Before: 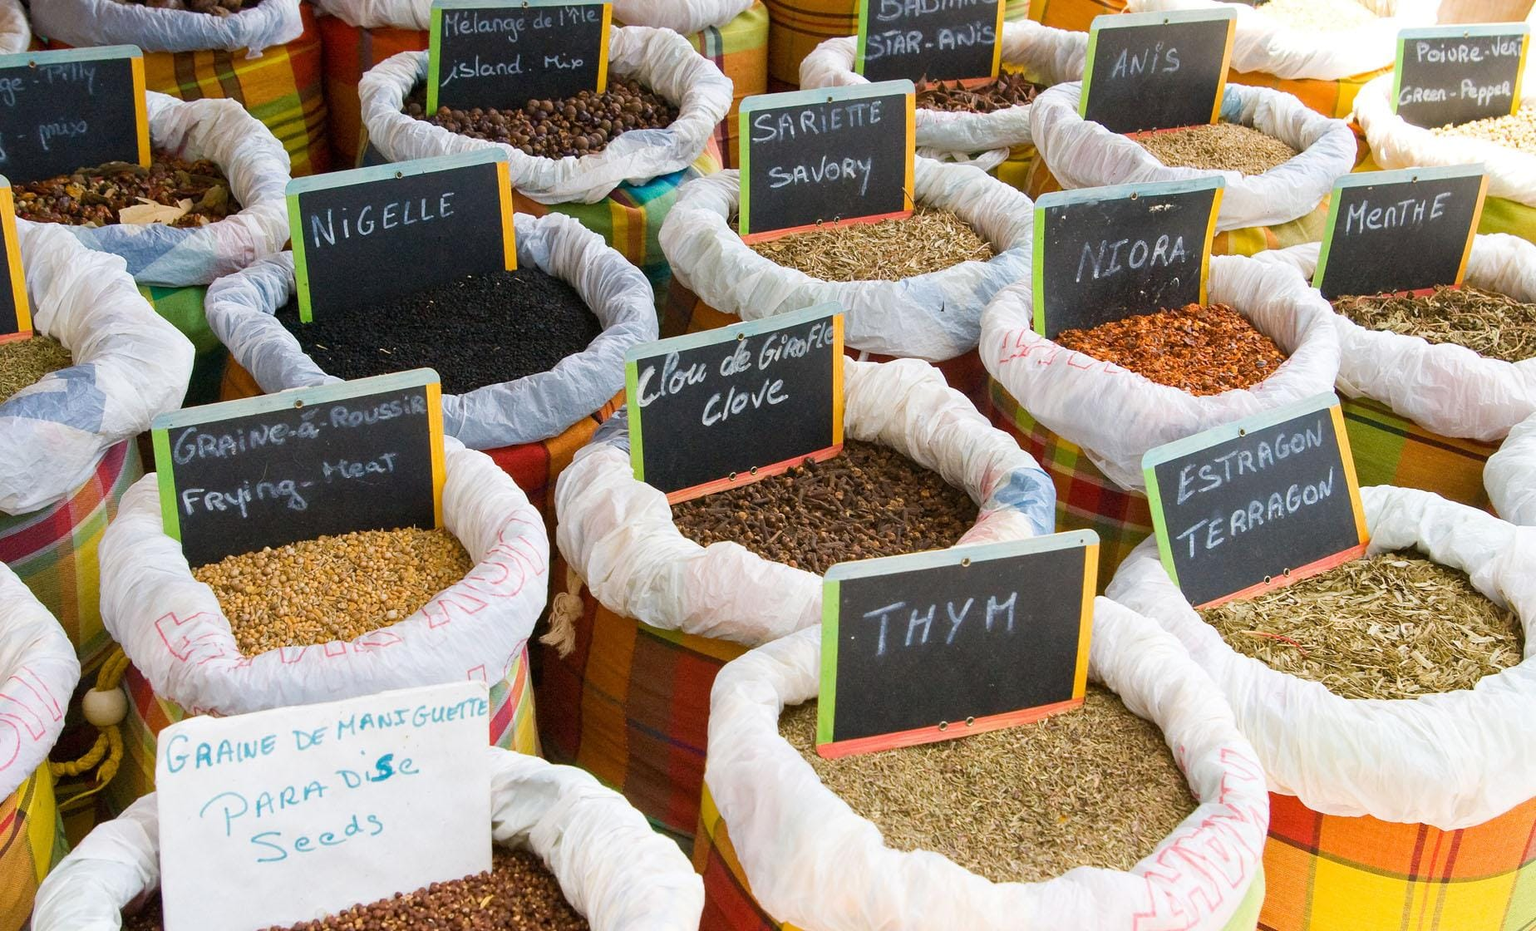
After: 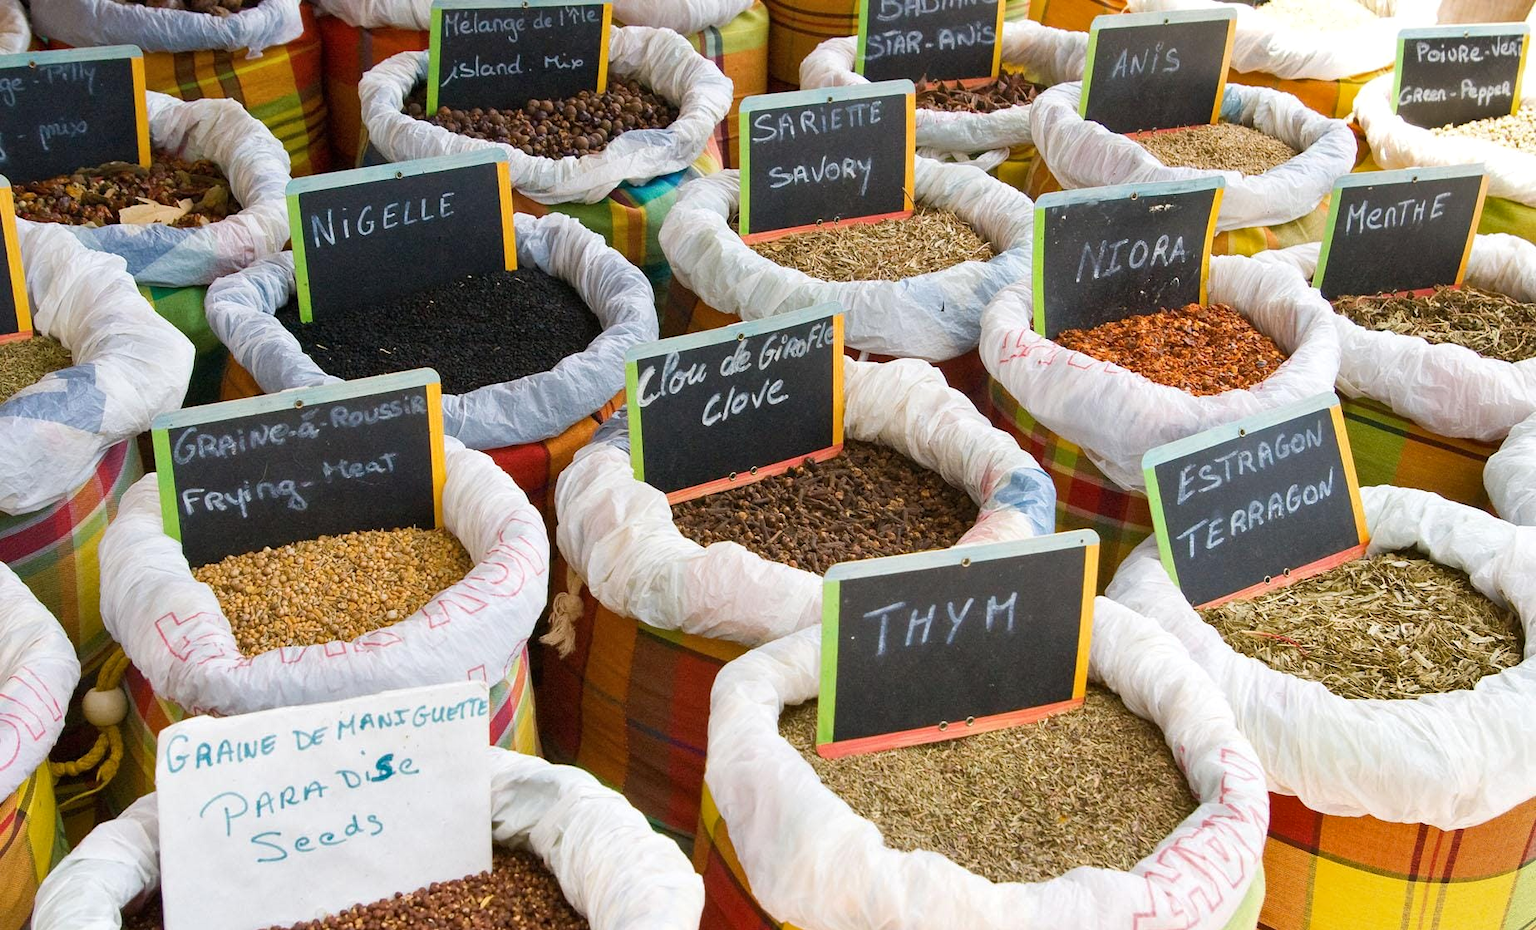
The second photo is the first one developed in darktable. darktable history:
shadows and highlights: shadows 11.21, white point adjustment 1.3, highlights color adjustment 0.575%, soften with gaussian
